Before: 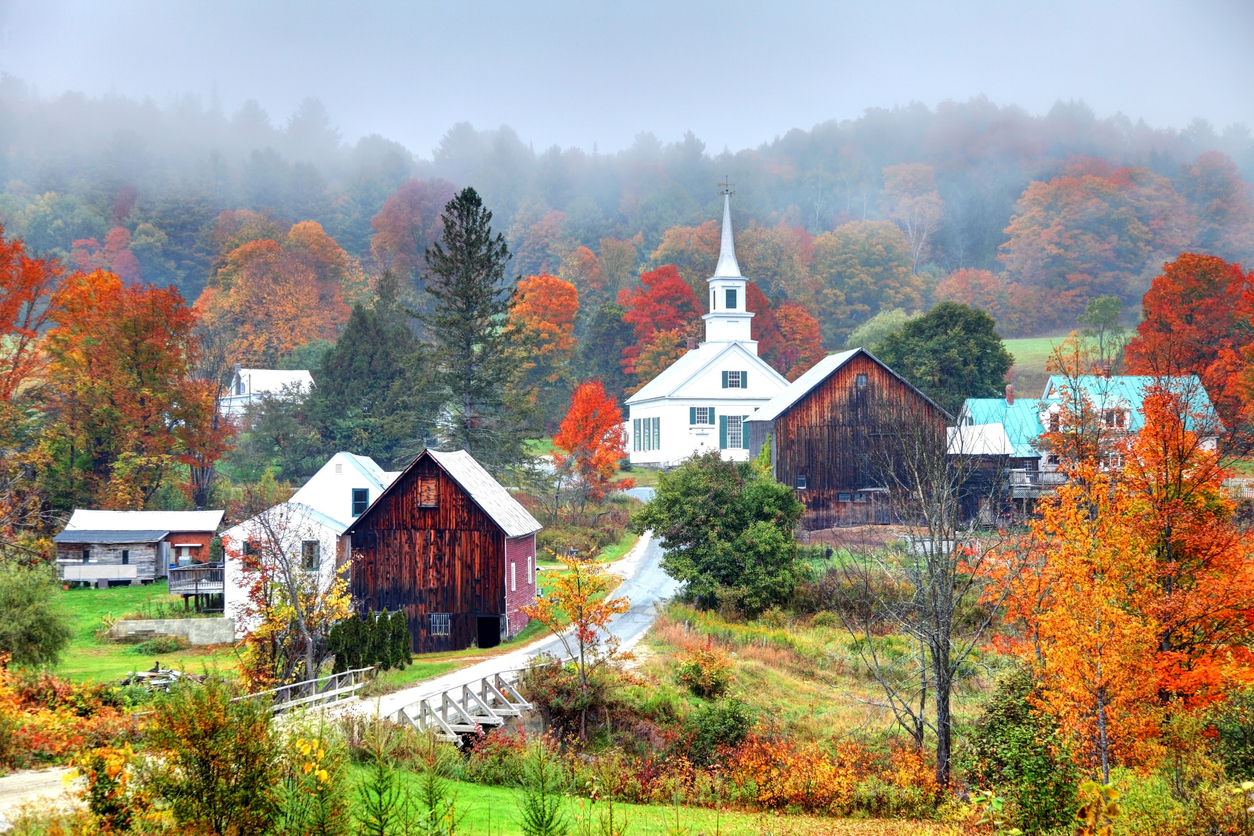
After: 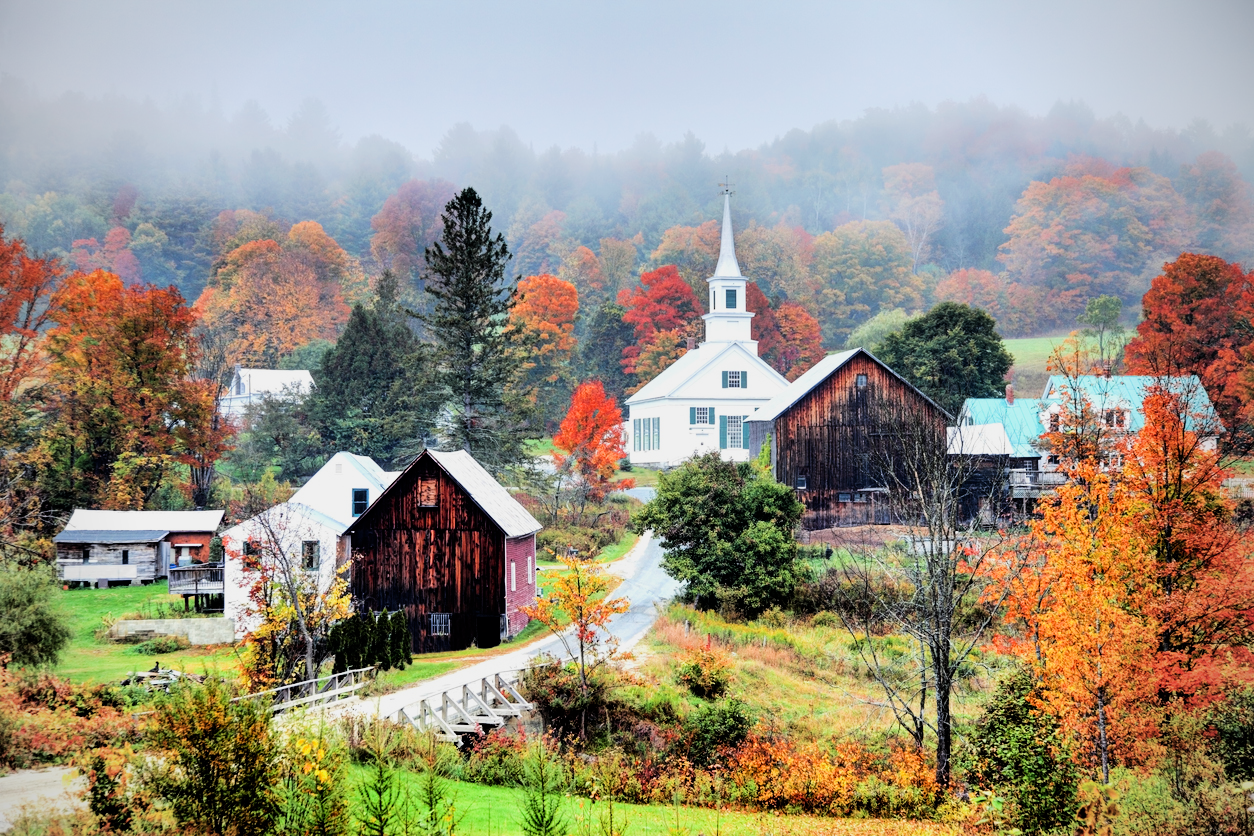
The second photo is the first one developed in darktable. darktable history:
tone equalizer: -8 EV -0.417 EV, -7 EV -0.389 EV, -6 EV -0.333 EV, -5 EV -0.222 EV, -3 EV 0.222 EV, -2 EV 0.333 EV, -1 EV 0.389 EV, +0 EV 0.417 EV, edges refinement/feathering 500, mask exposure compensation -1.57 EV, preserve details no
rotate and perspective: automatic cropping off
vignetting: fall-off radius 60.92%
filmic rgb: black relative exposure -5 EV, hardness 2.88, contrast 1.3
